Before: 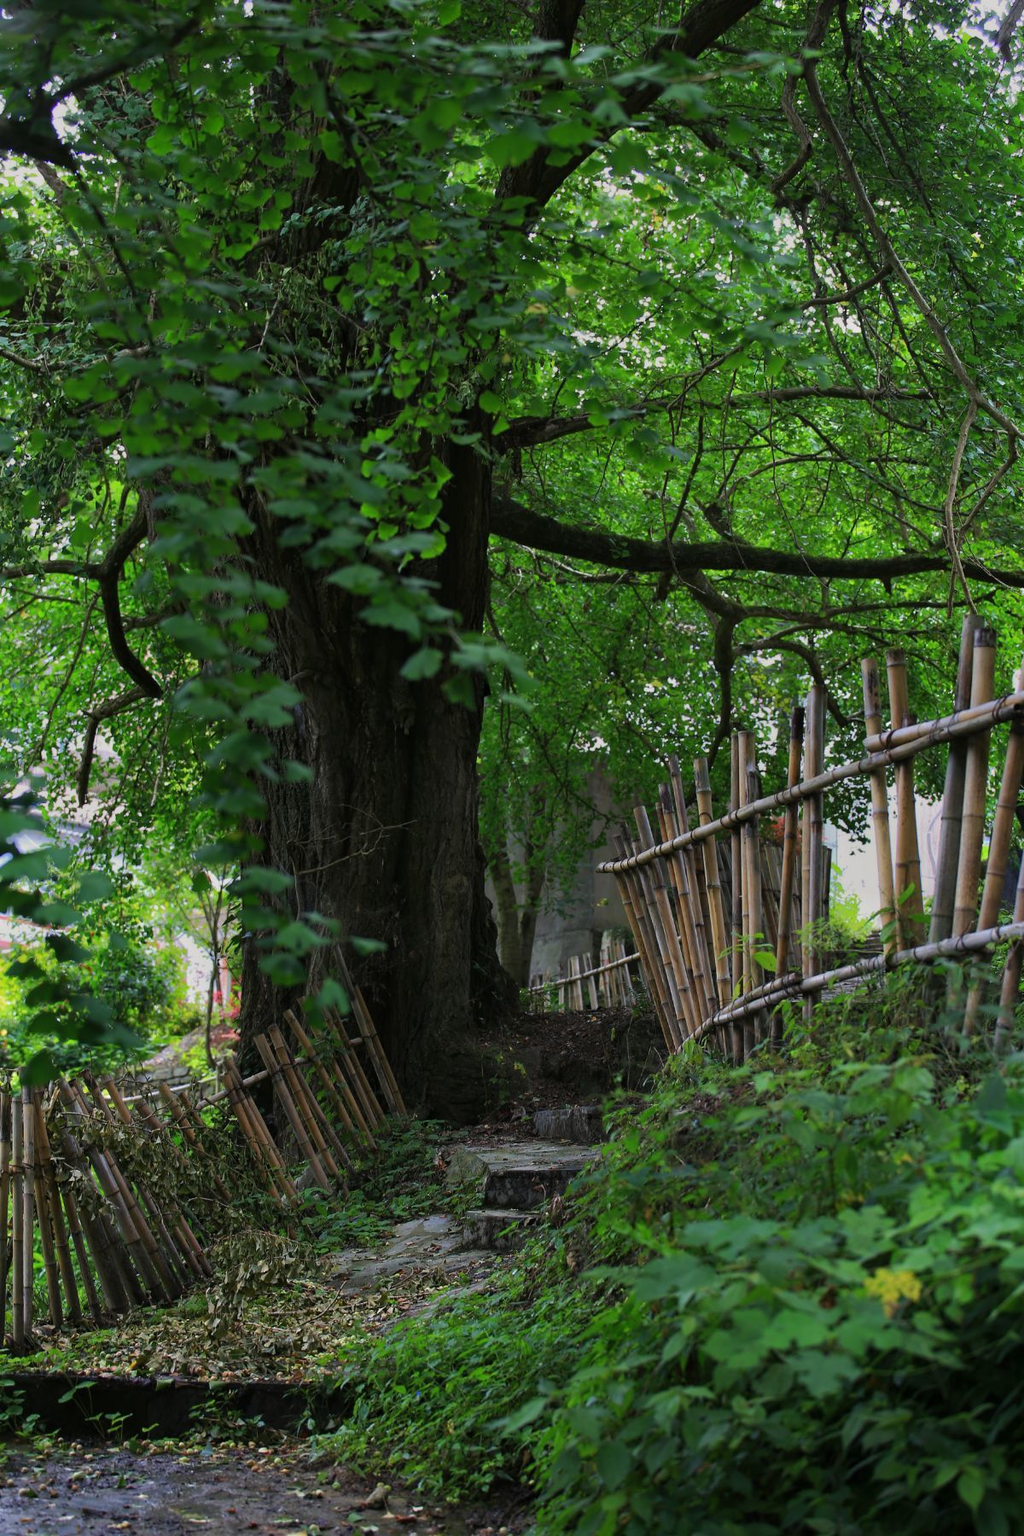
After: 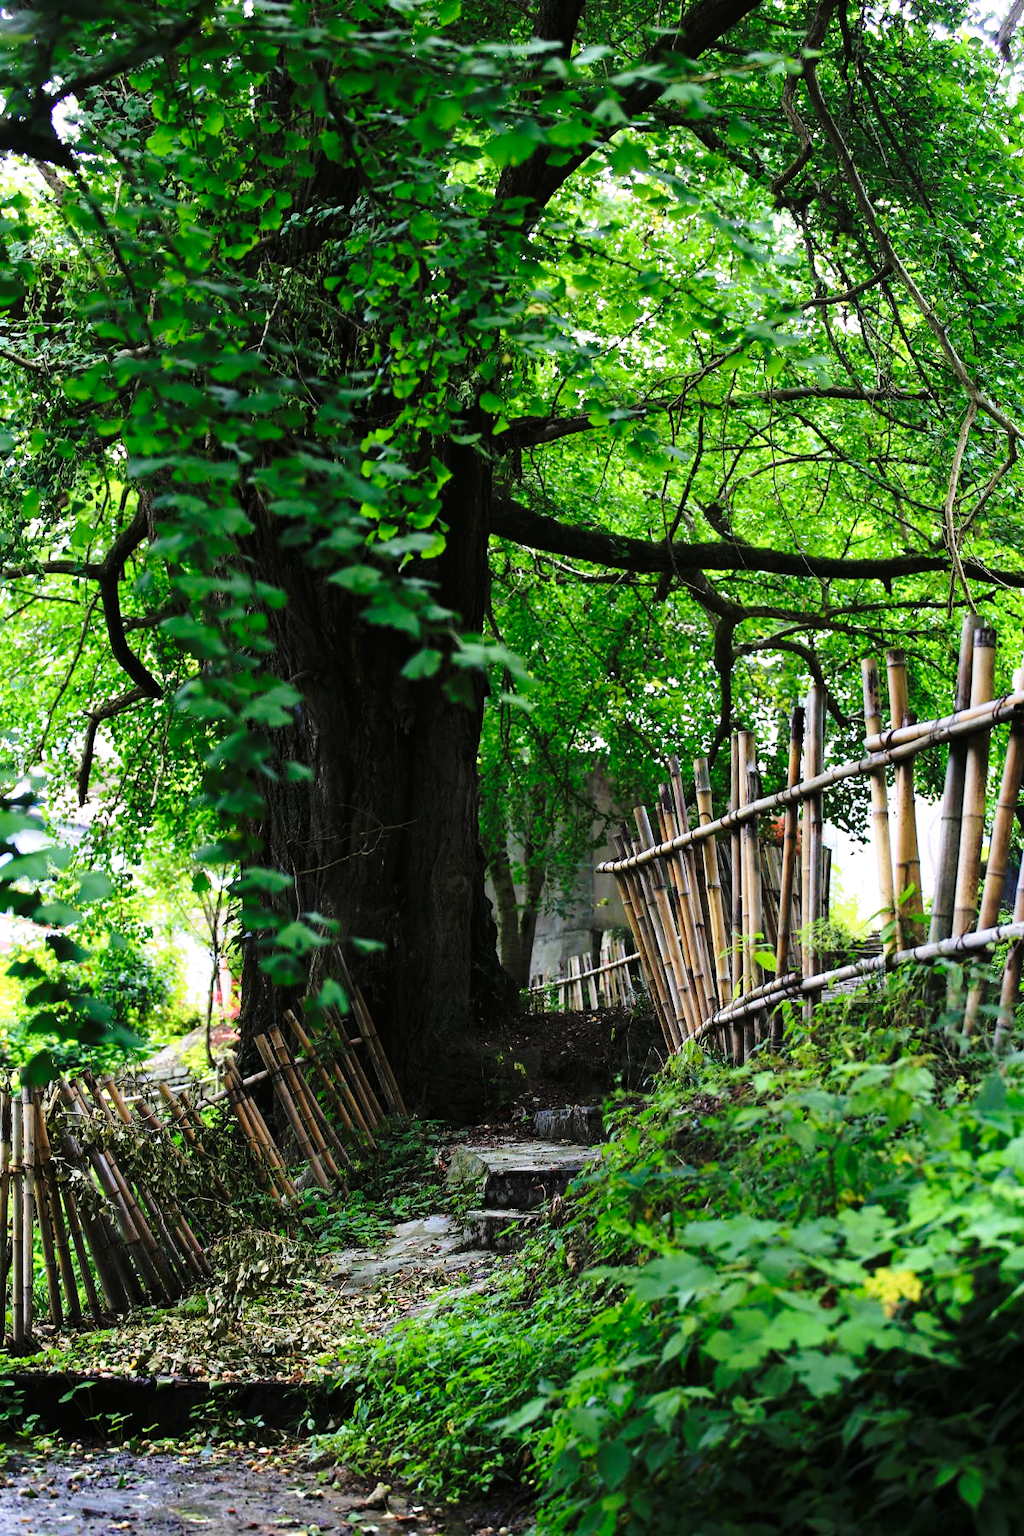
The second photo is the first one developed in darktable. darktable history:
base curve: curves: ch0 [(0, 0) (0.036, 0.037) (0.121, 0.228) (0.46, 0.76) (0.859, 0.983) (1, 1)], preserve colors none
tone equalizer: -8 EV -0.782 EV, -7 EV -0.72 EV, -6 EV -0.577 EV, -5 EV -0.411 EV, -3 EV 0.398 EV, -2 EV 0.6 EV, -1 EV 0.69 EV, +0 EV 0.75 EV
